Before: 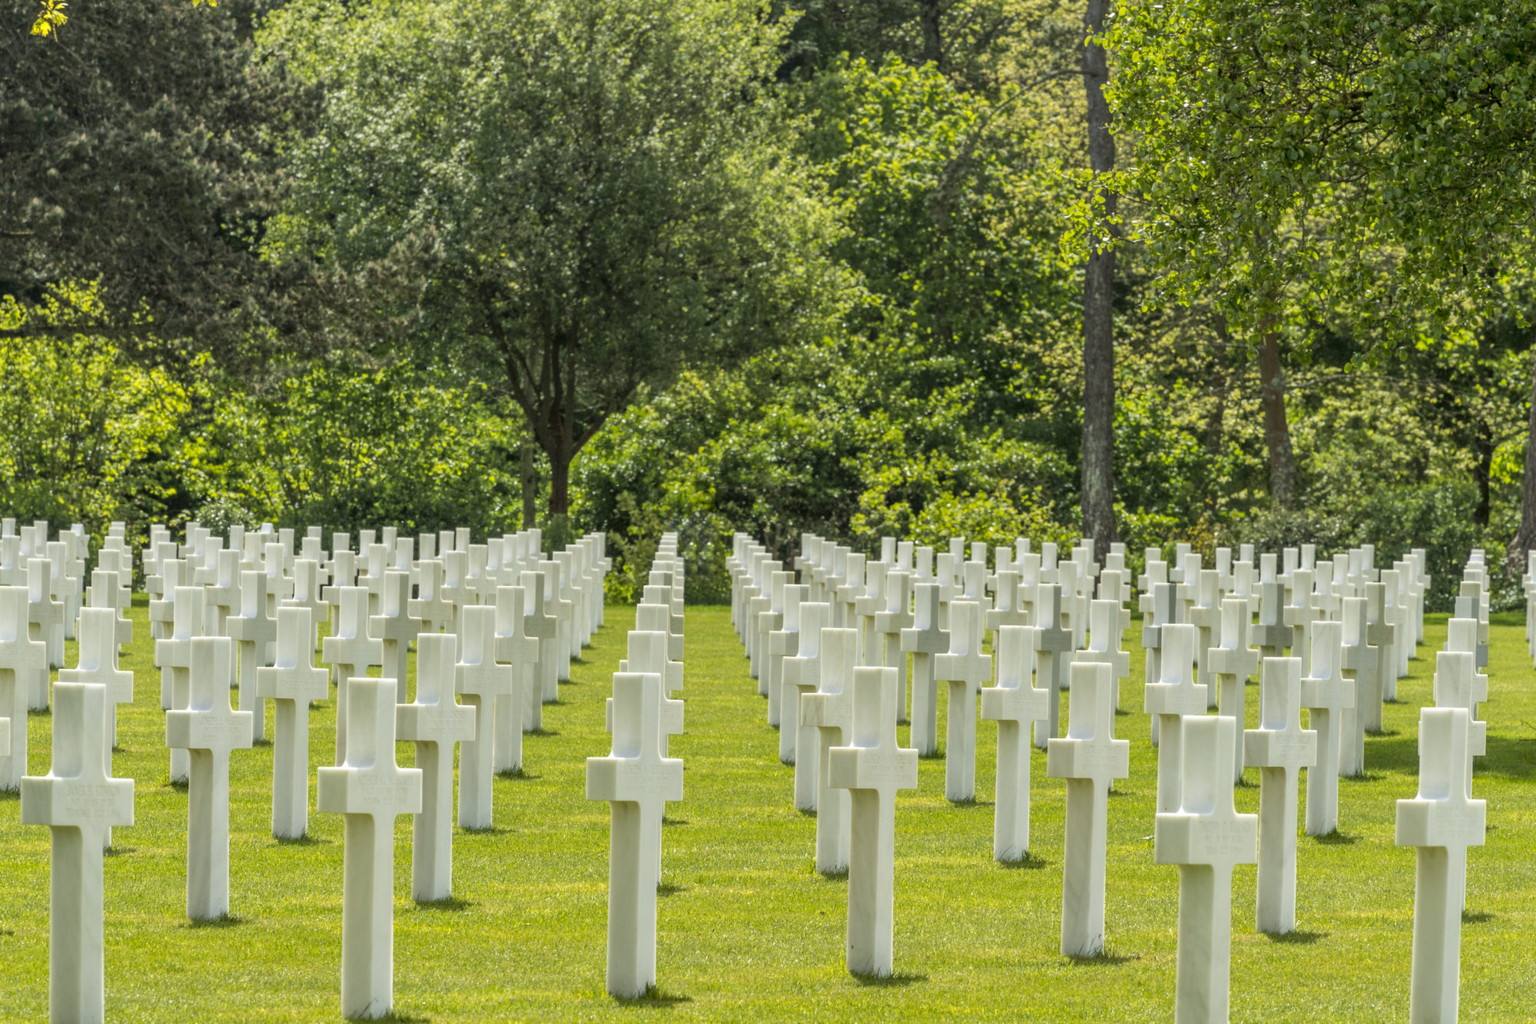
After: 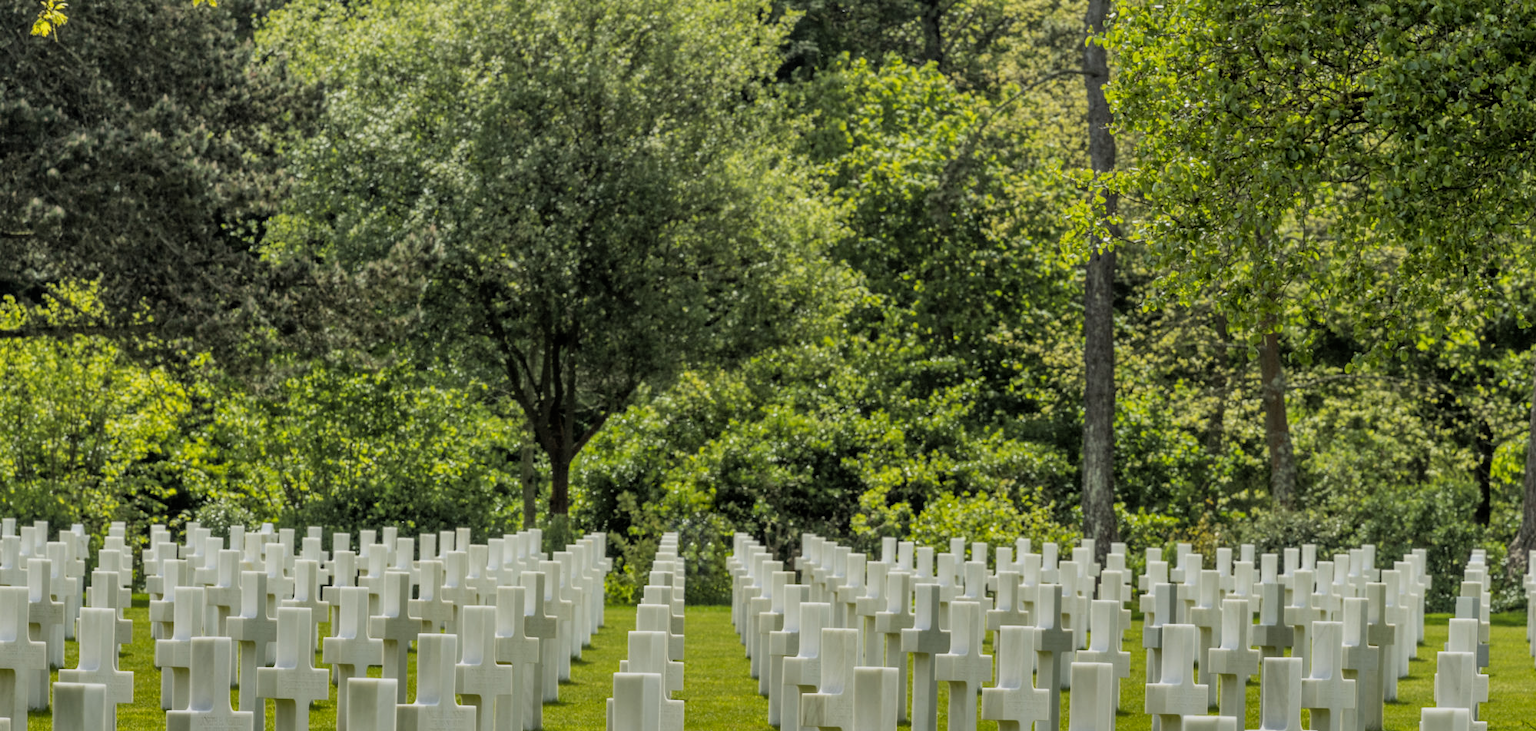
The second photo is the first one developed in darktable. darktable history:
filmic rgb: black relative exposure -5.83 EV, white relative exposure 3.4 EV, hardness 3.68
crop: bottom 28.576%
shadows and highlights: shadows 20.91, highlights -82.73, soften with gaussian
